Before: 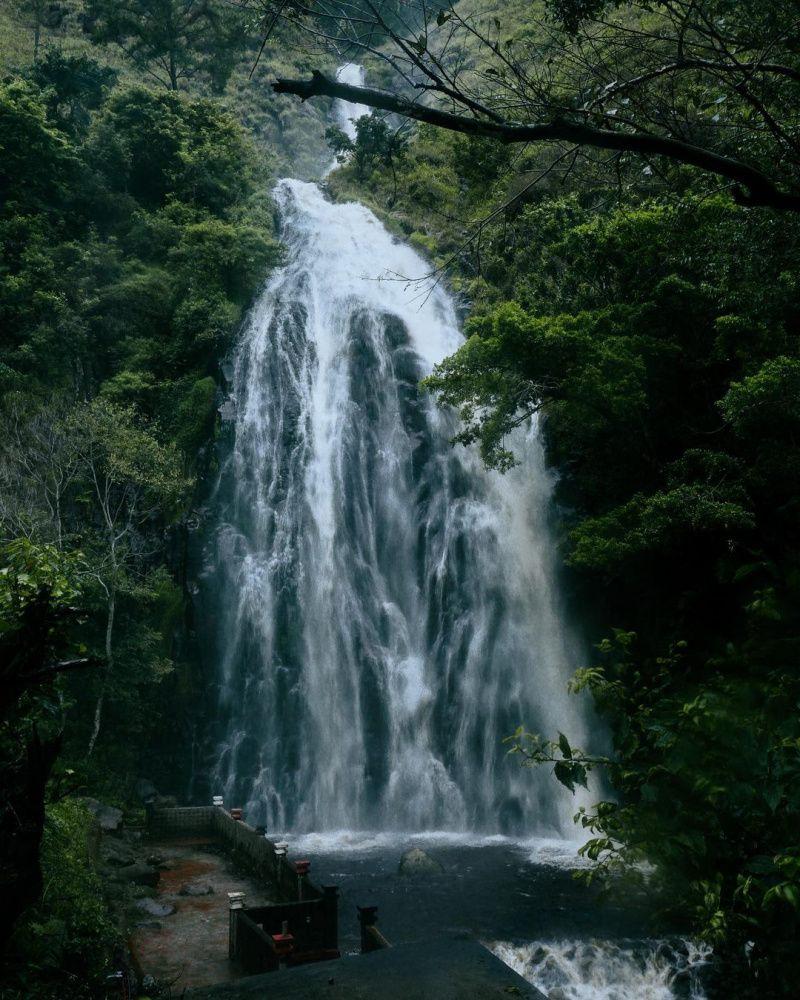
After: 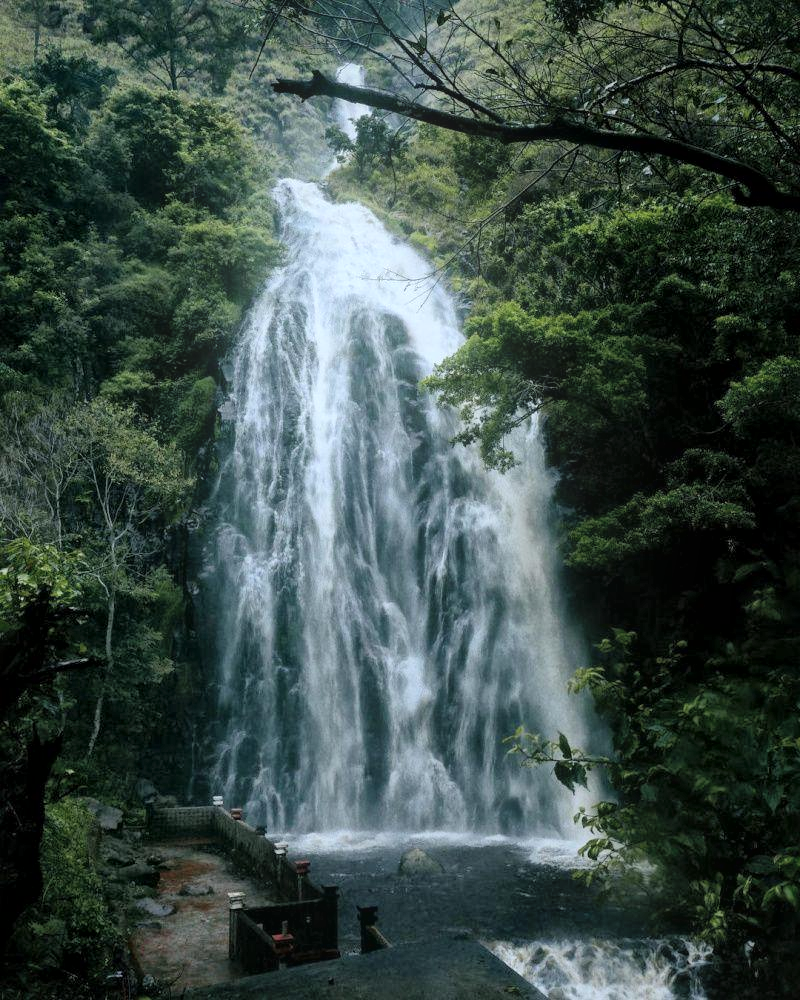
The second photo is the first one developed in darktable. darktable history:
bloom: threshold 82.5%, strength 16.25%
global tonemap: drago (1, 100), detail 1
